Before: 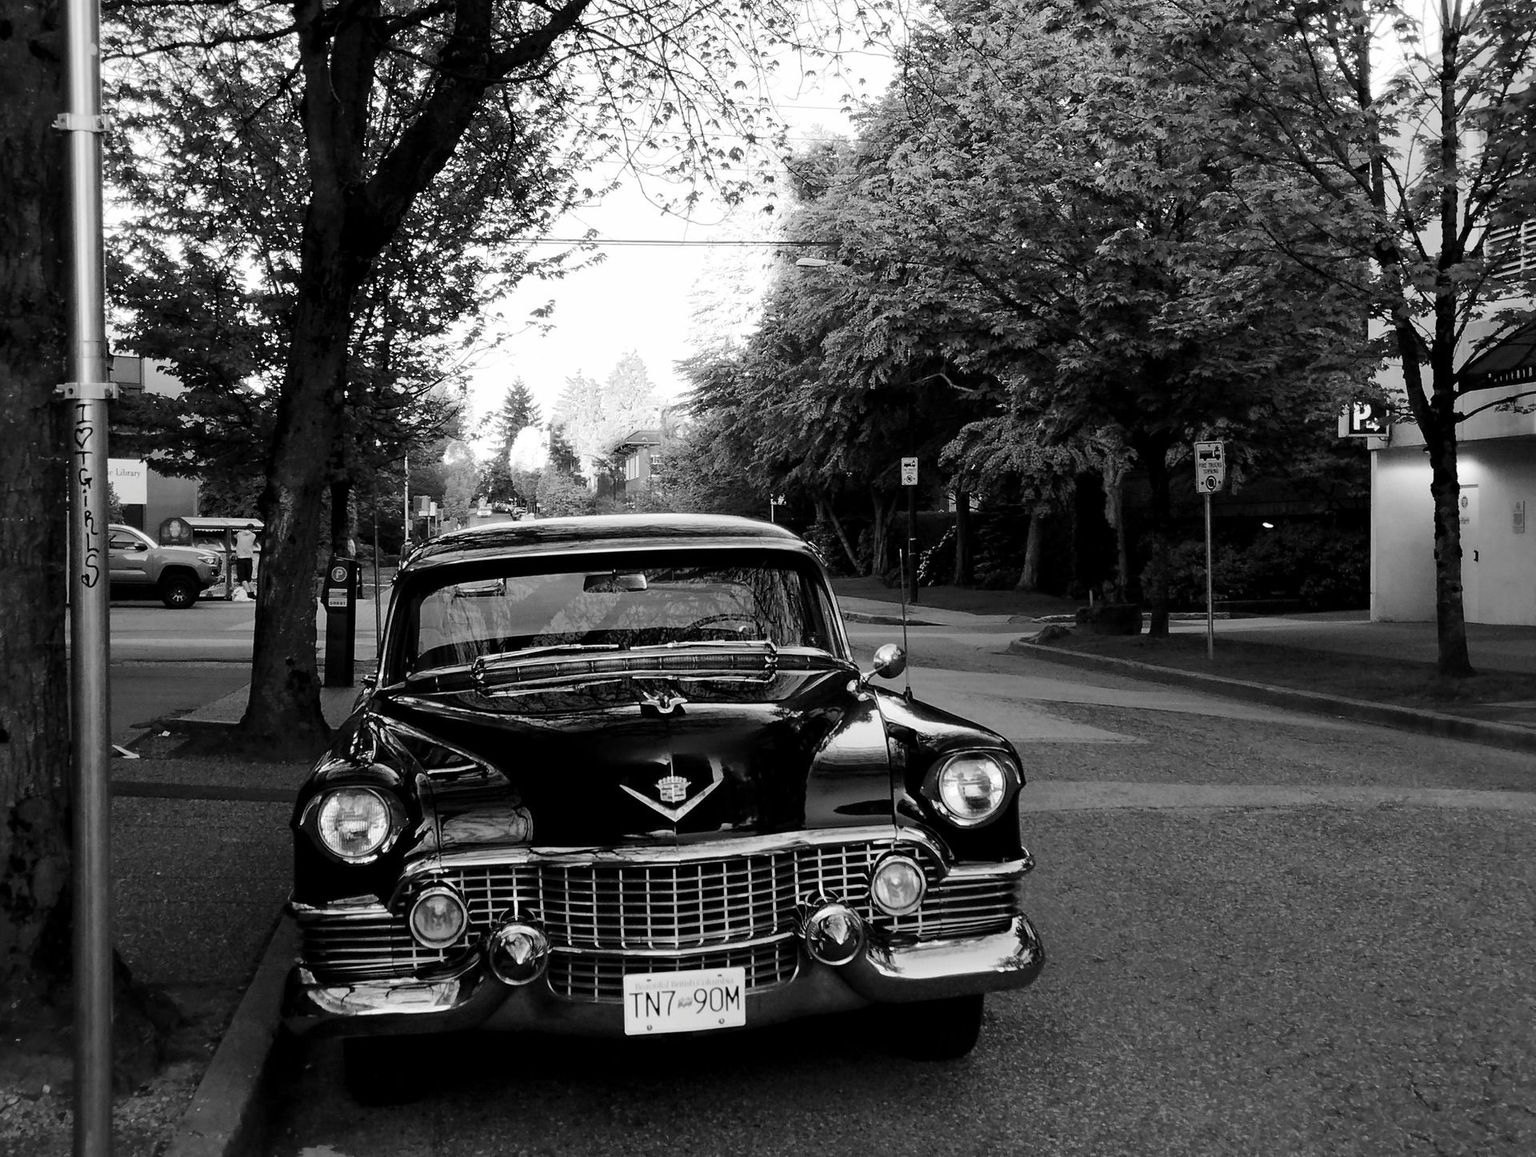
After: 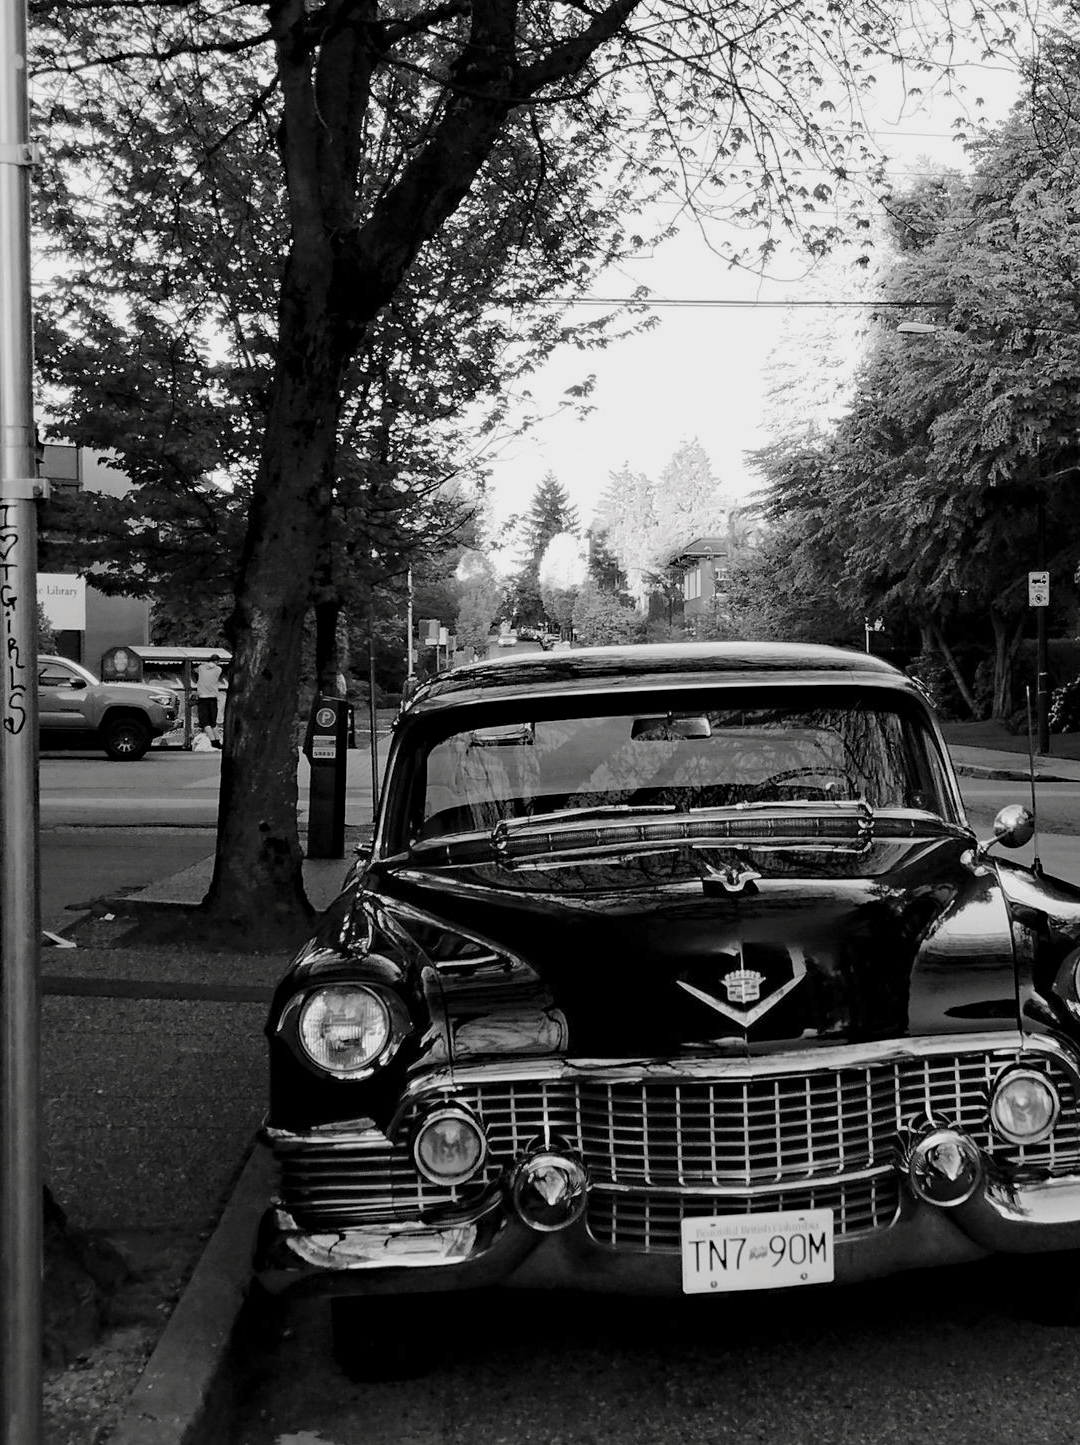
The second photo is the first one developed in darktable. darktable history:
color balance rgb: shadows lift › chroma 1%, shadows lift › hue 113°, highlights gain › chroma 0.2%, highlights gain › hue 333°, perceptual saturation grading › global saturation 20%, perceptual saturation grading › highlights -50%, perceptual saturation grading › shadows 25%, contrast -10%
haze removal: compatibility mode true, adaptive false
crop: left 5.114%, right 38.589%
